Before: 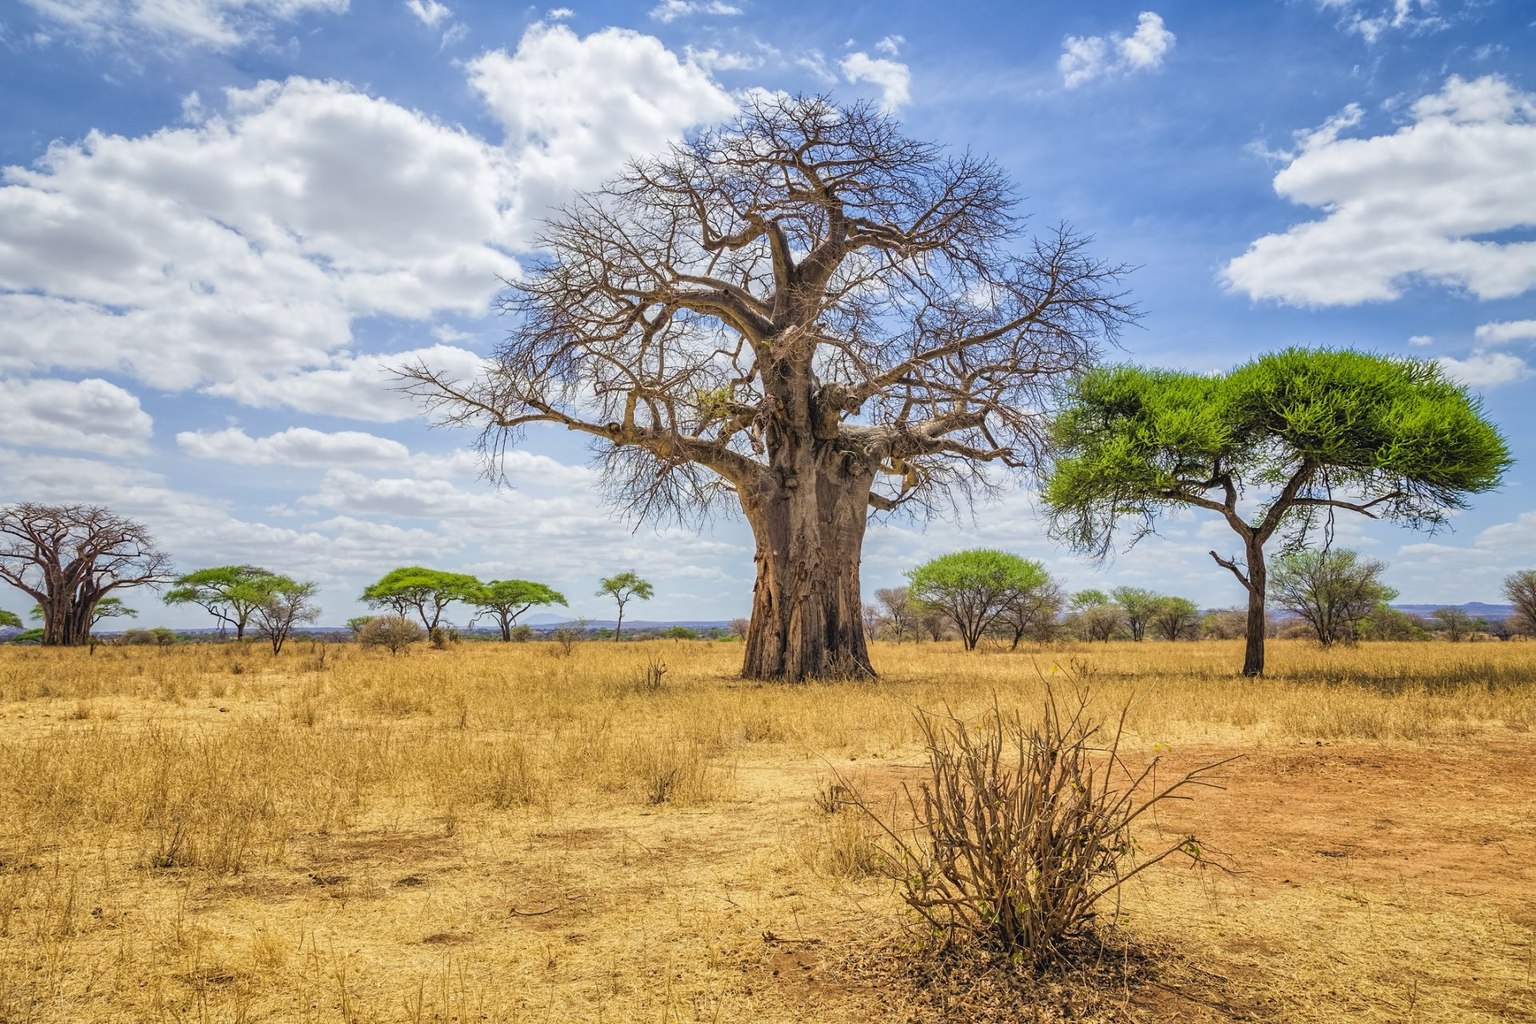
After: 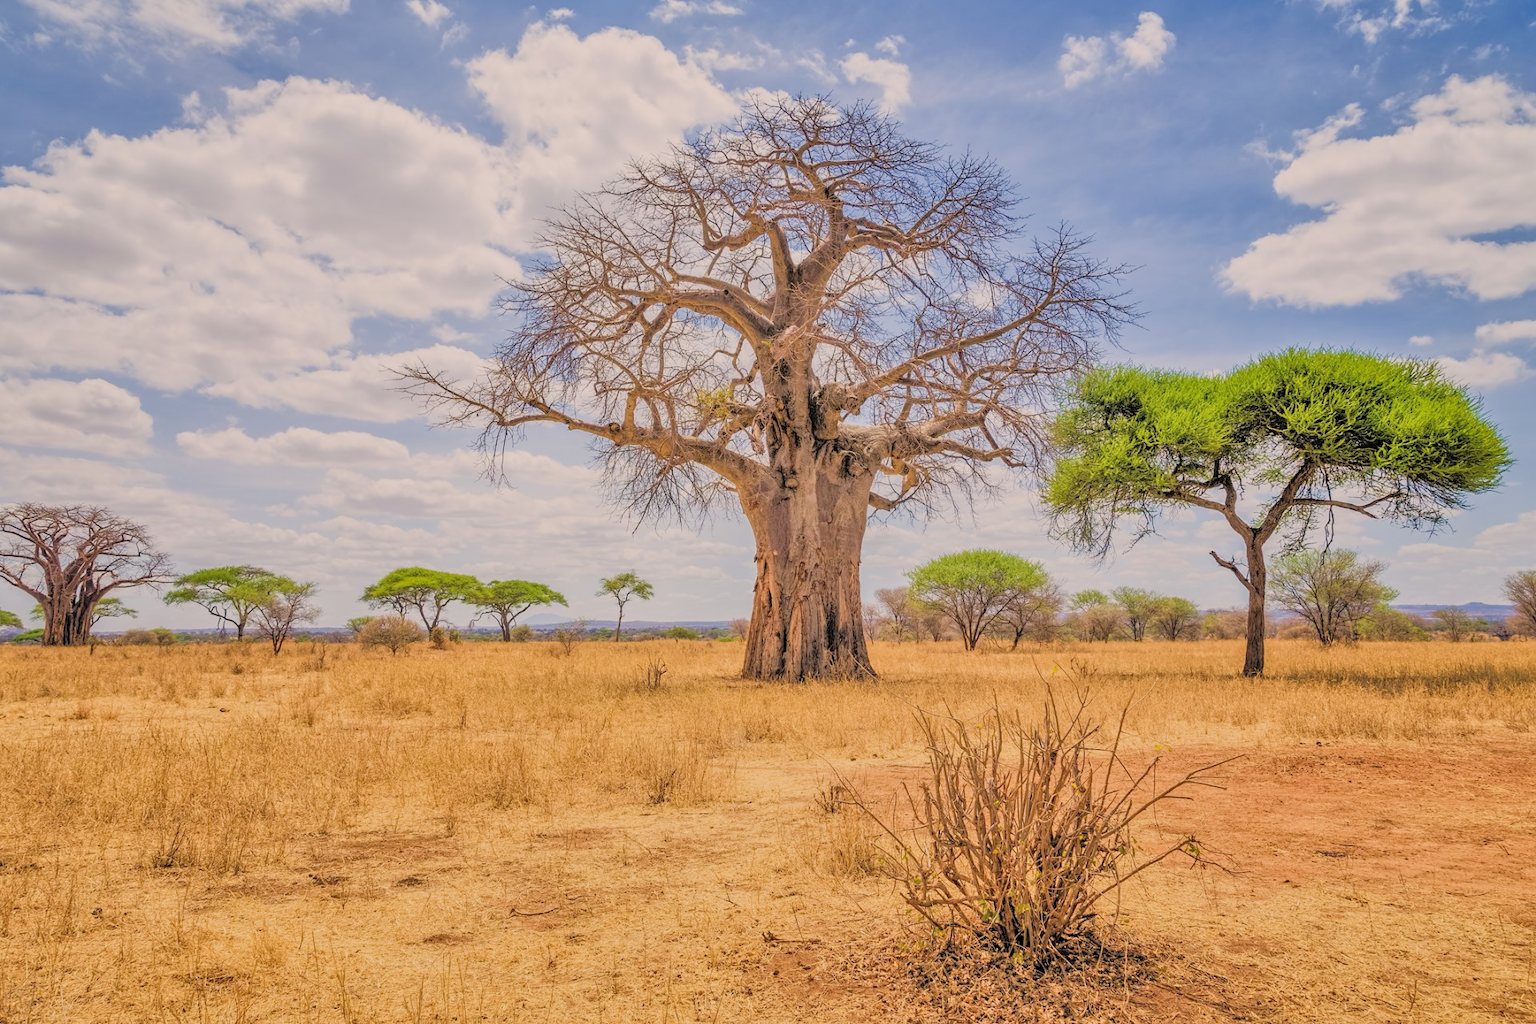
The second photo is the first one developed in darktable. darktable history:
tone equalizer: -7 EV 0.15 EV, -6 EV 0.6 EV, -5 EV 1.15 EV, -4 EV 1.33 EV, -3 EV 1.15 EV, -2 EV 0.6 EV, -1 EV 0.15 EV, mask exposure compensation -0.5 EV
filmic rgb: black relative exposure -7.65 EV, white relative exposure 4.56 EV, hardness 3.61
white balance: red 1.127, blue 0.943
